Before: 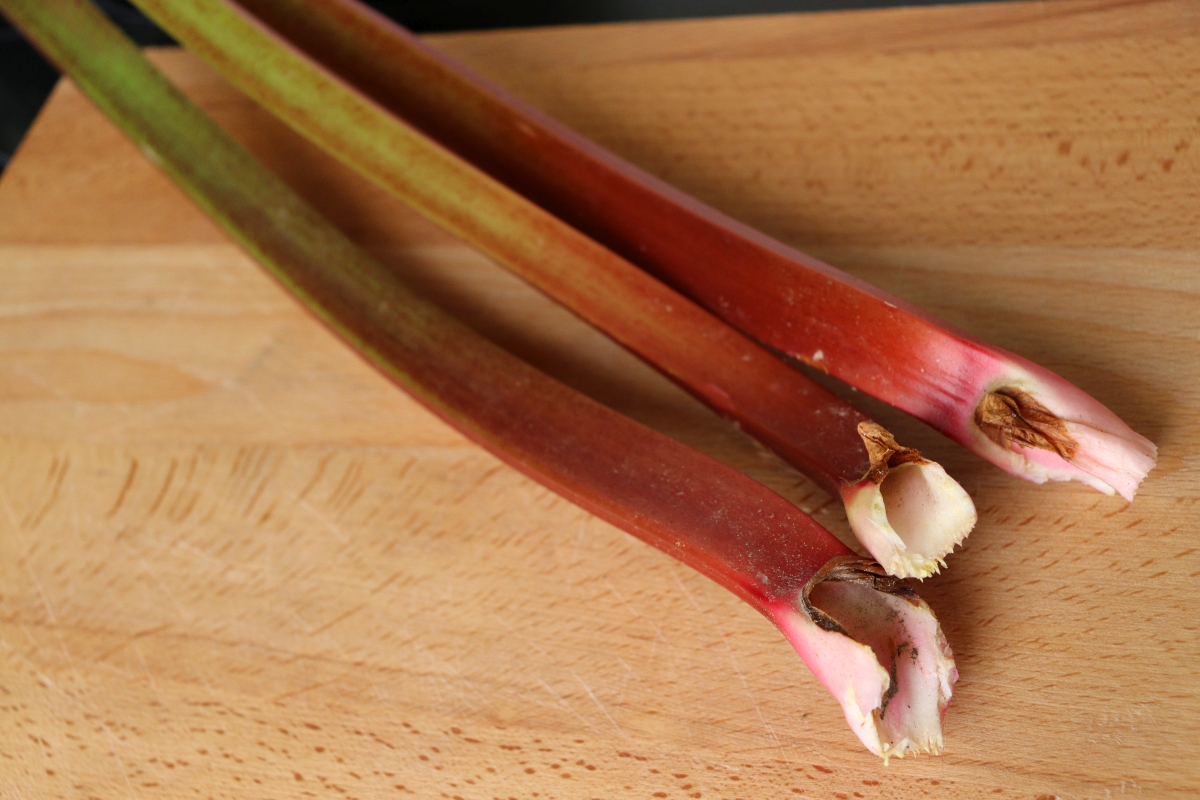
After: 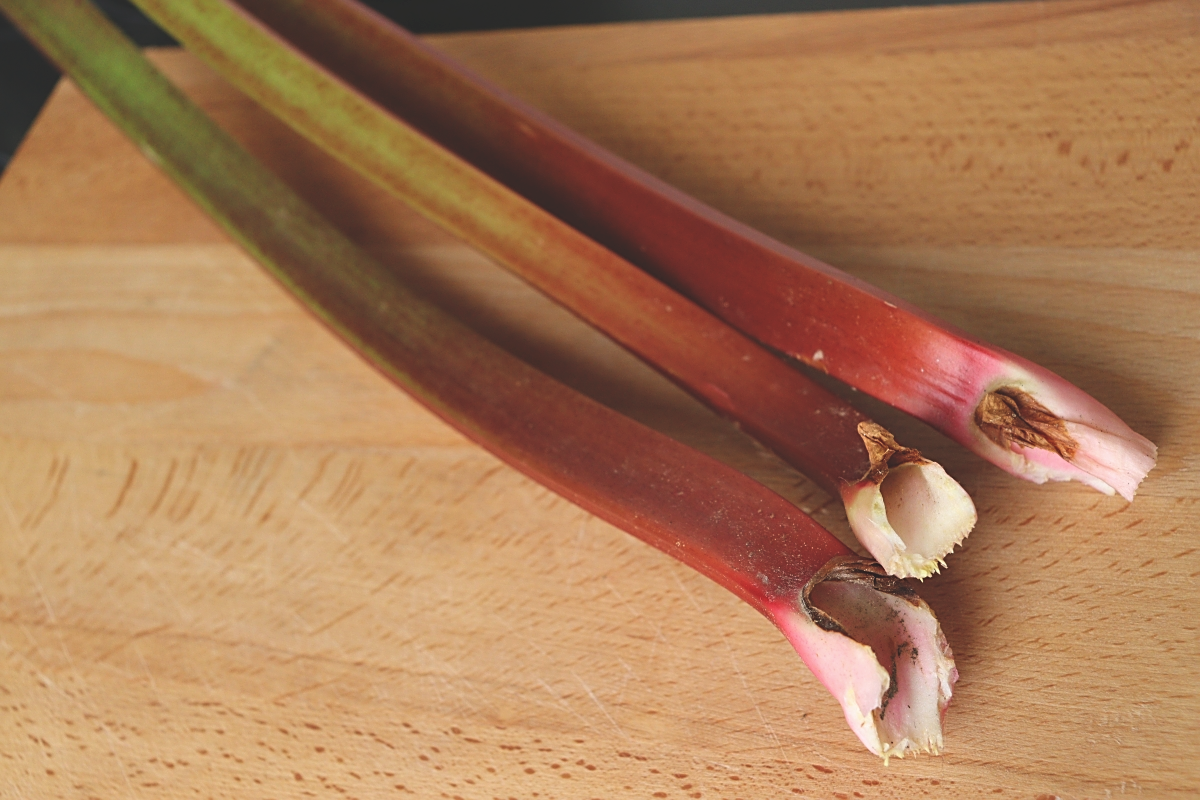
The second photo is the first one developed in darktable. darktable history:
exposure: black level correction -0.022, exposure -0.038 EV, compensate highlight preservation false
sharpen: on, module defaults
